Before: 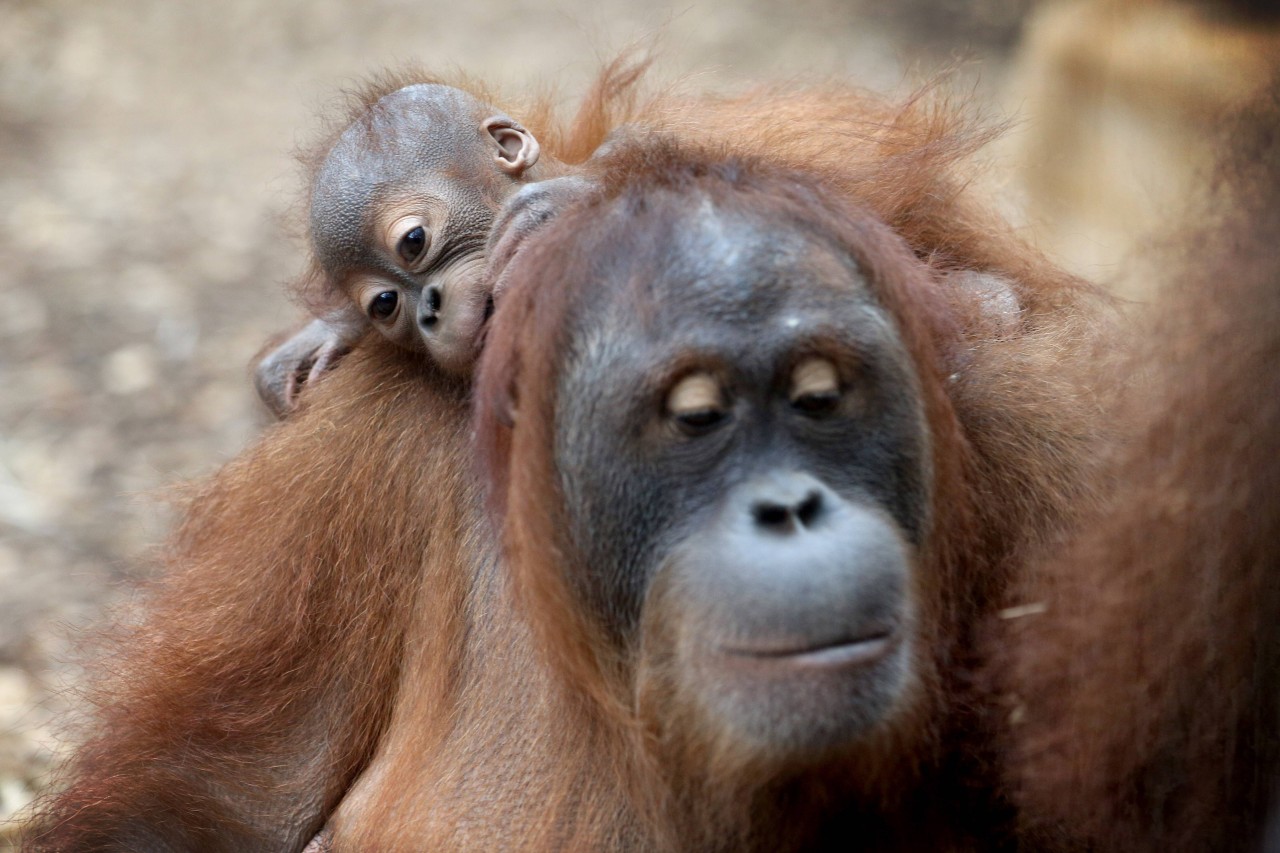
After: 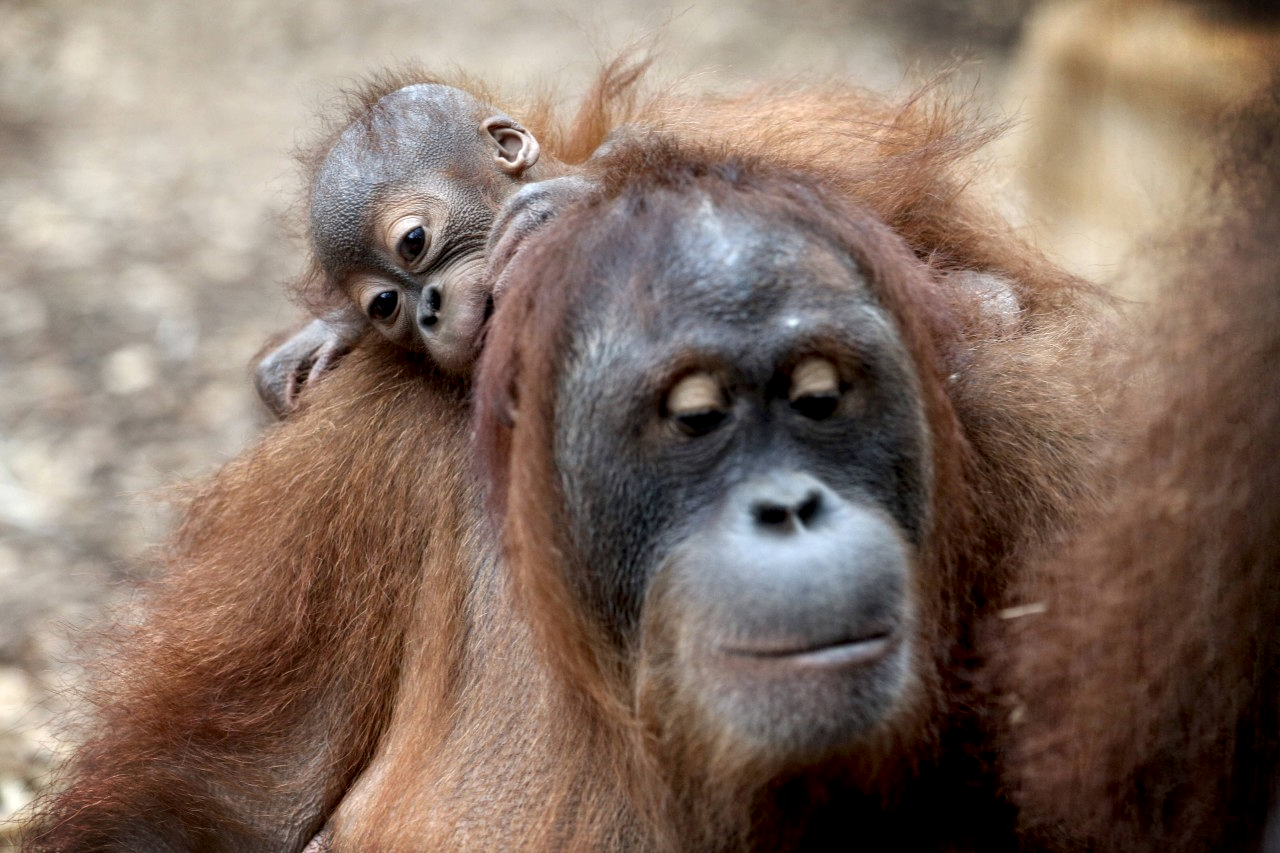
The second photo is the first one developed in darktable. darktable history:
local contrast: detail 139%
